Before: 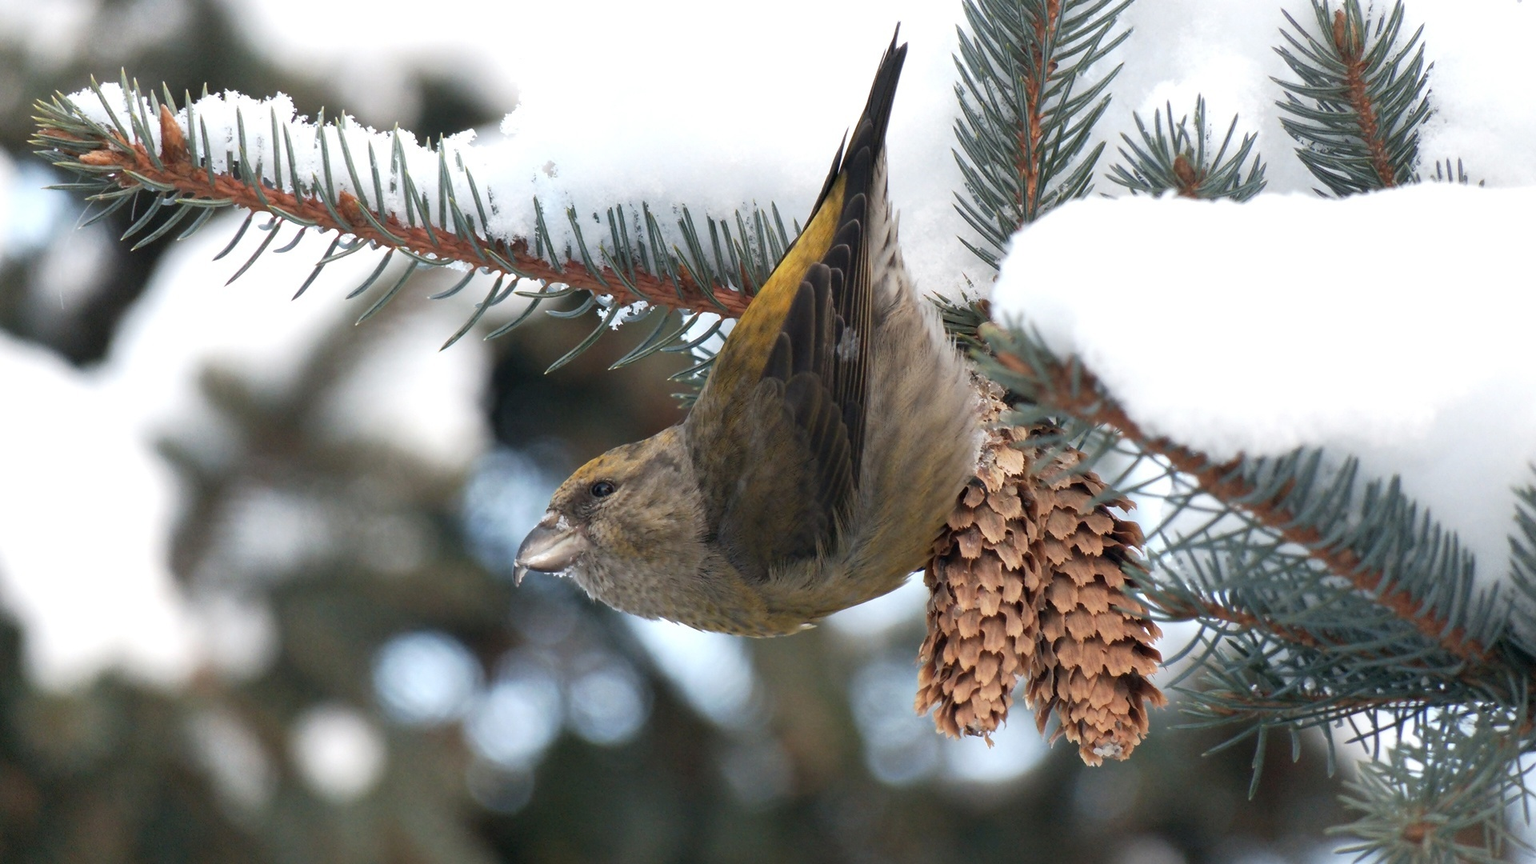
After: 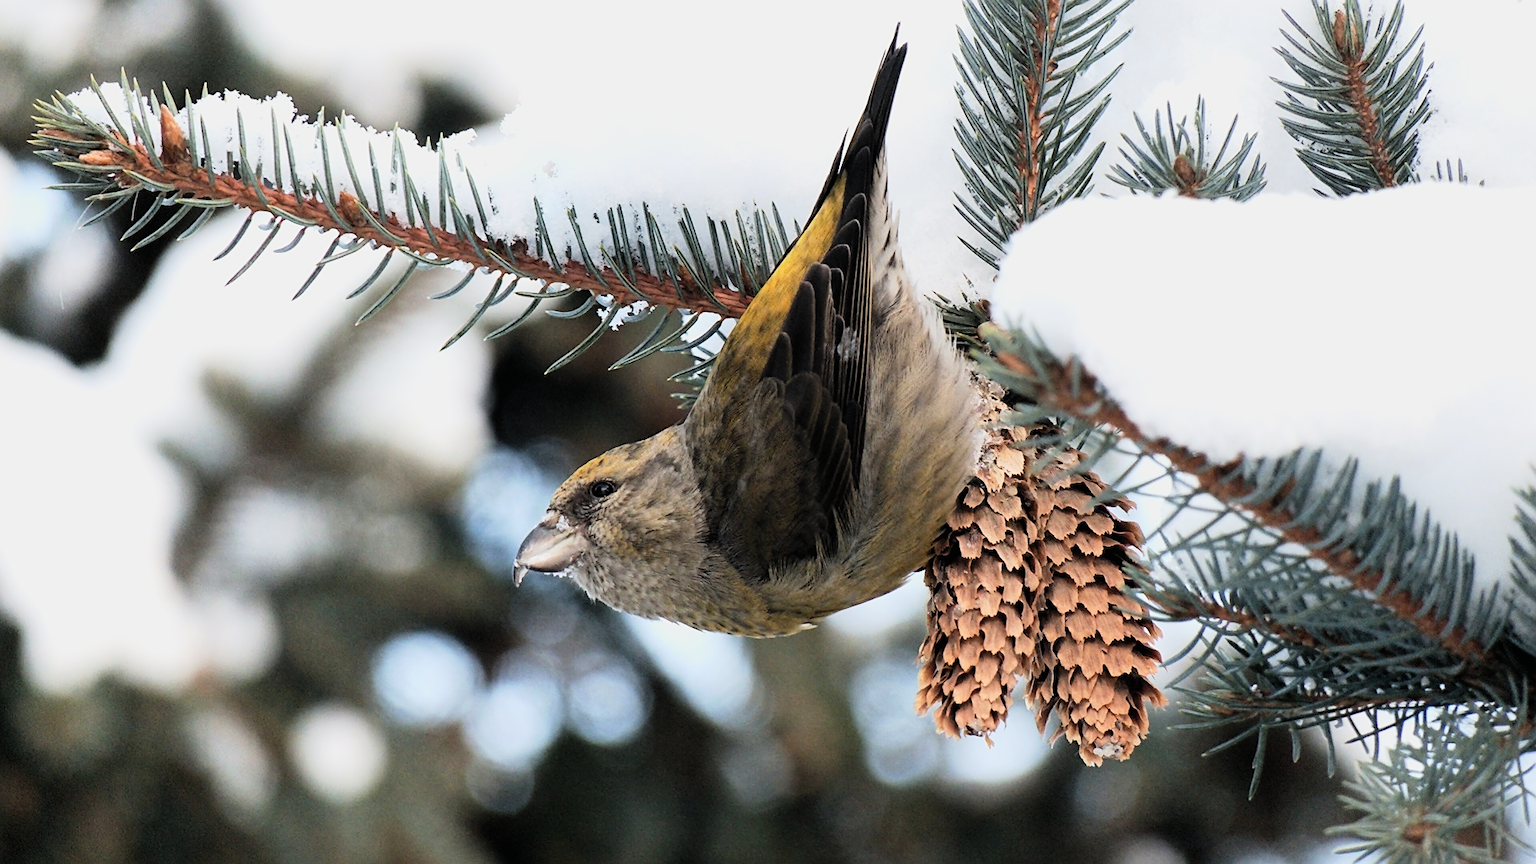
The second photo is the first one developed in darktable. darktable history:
contrast brightness saturation: contrast 0.198, brightness 0.169, saturation 0.22
sharpen: on, module defaults
filmic rgb: black relative exposure -5.03 EV, white relative exposure 3.99 EV, hardness 2.9, contrast 1.199, highlights saturation mix -31.24%
